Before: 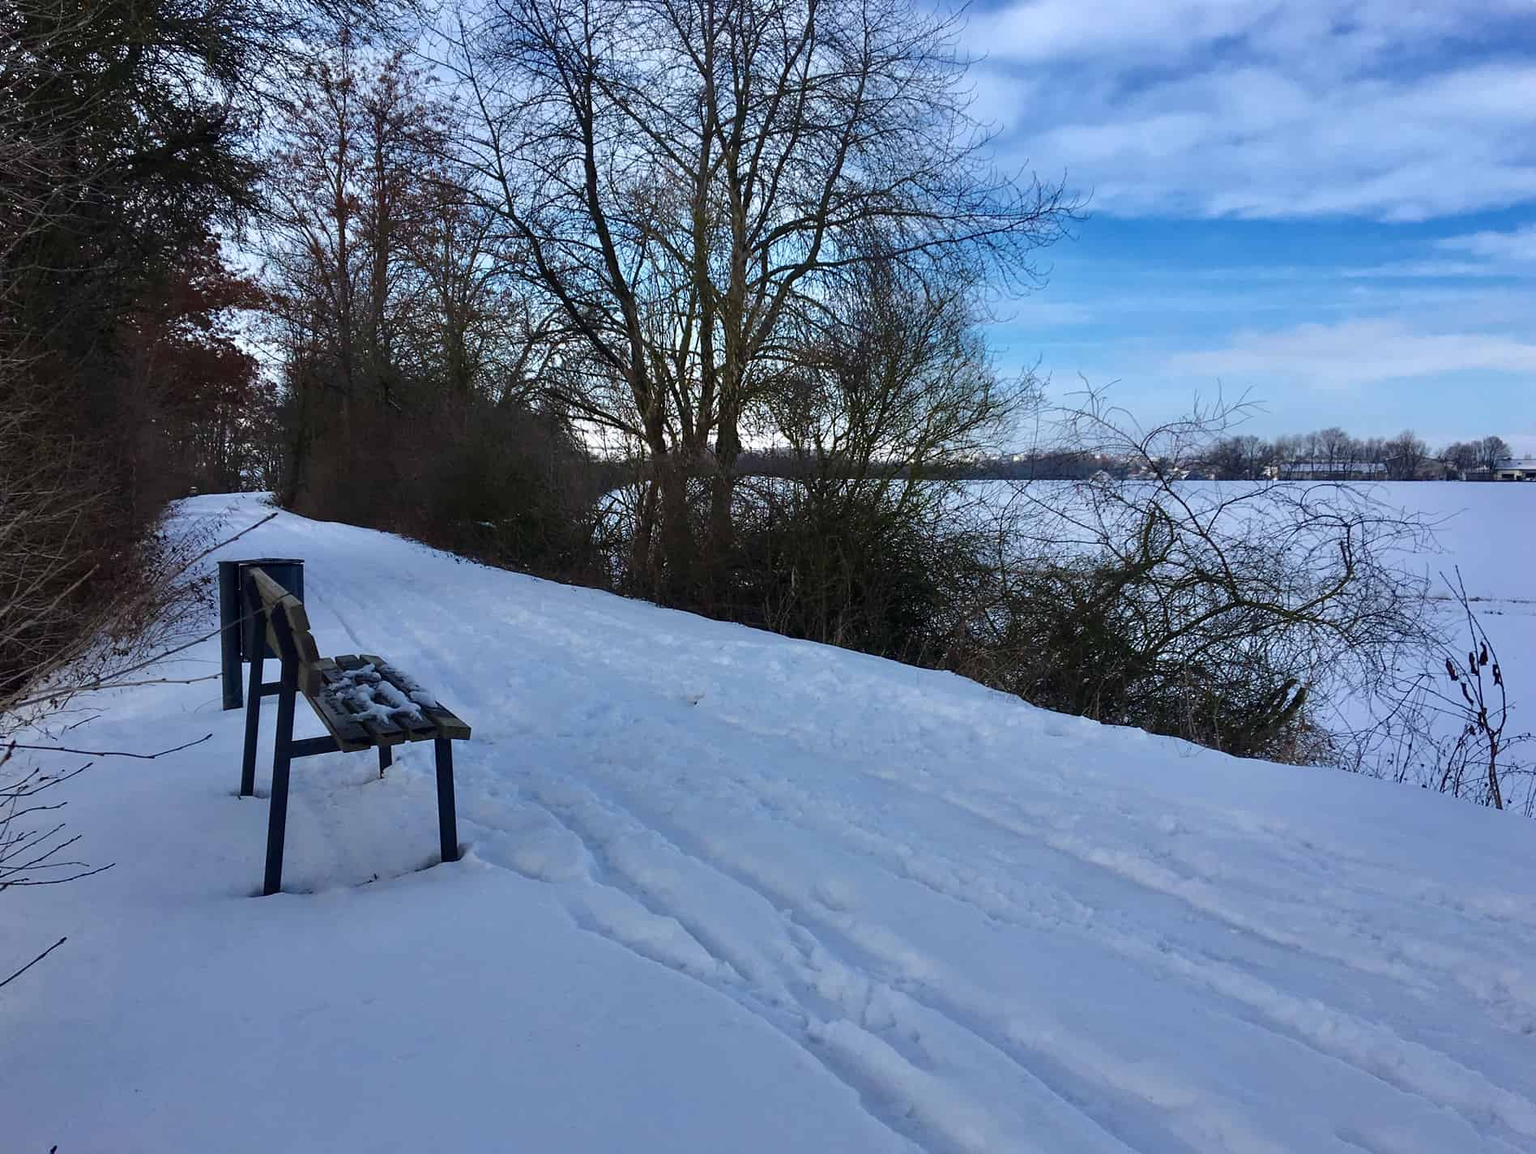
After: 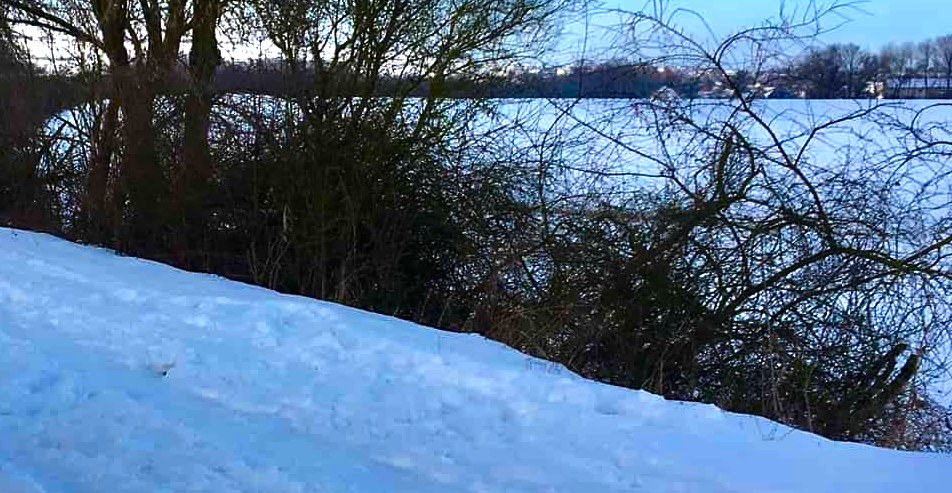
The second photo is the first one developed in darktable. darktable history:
color balance rgb: linear chroma grading › global chroma 9%, perceptual saturation grading › global saturation 36%, perceptual saturation grading › shadows 35%, perceptual brilliance grading › global brilliance 15%, perceptual brilliance grading › shadows -35%, global vibrance 15%
crop: left 36.607%, top 34.735%, right 13.146%, bottom 30.611%
exposure: compensate highlight preservation false
